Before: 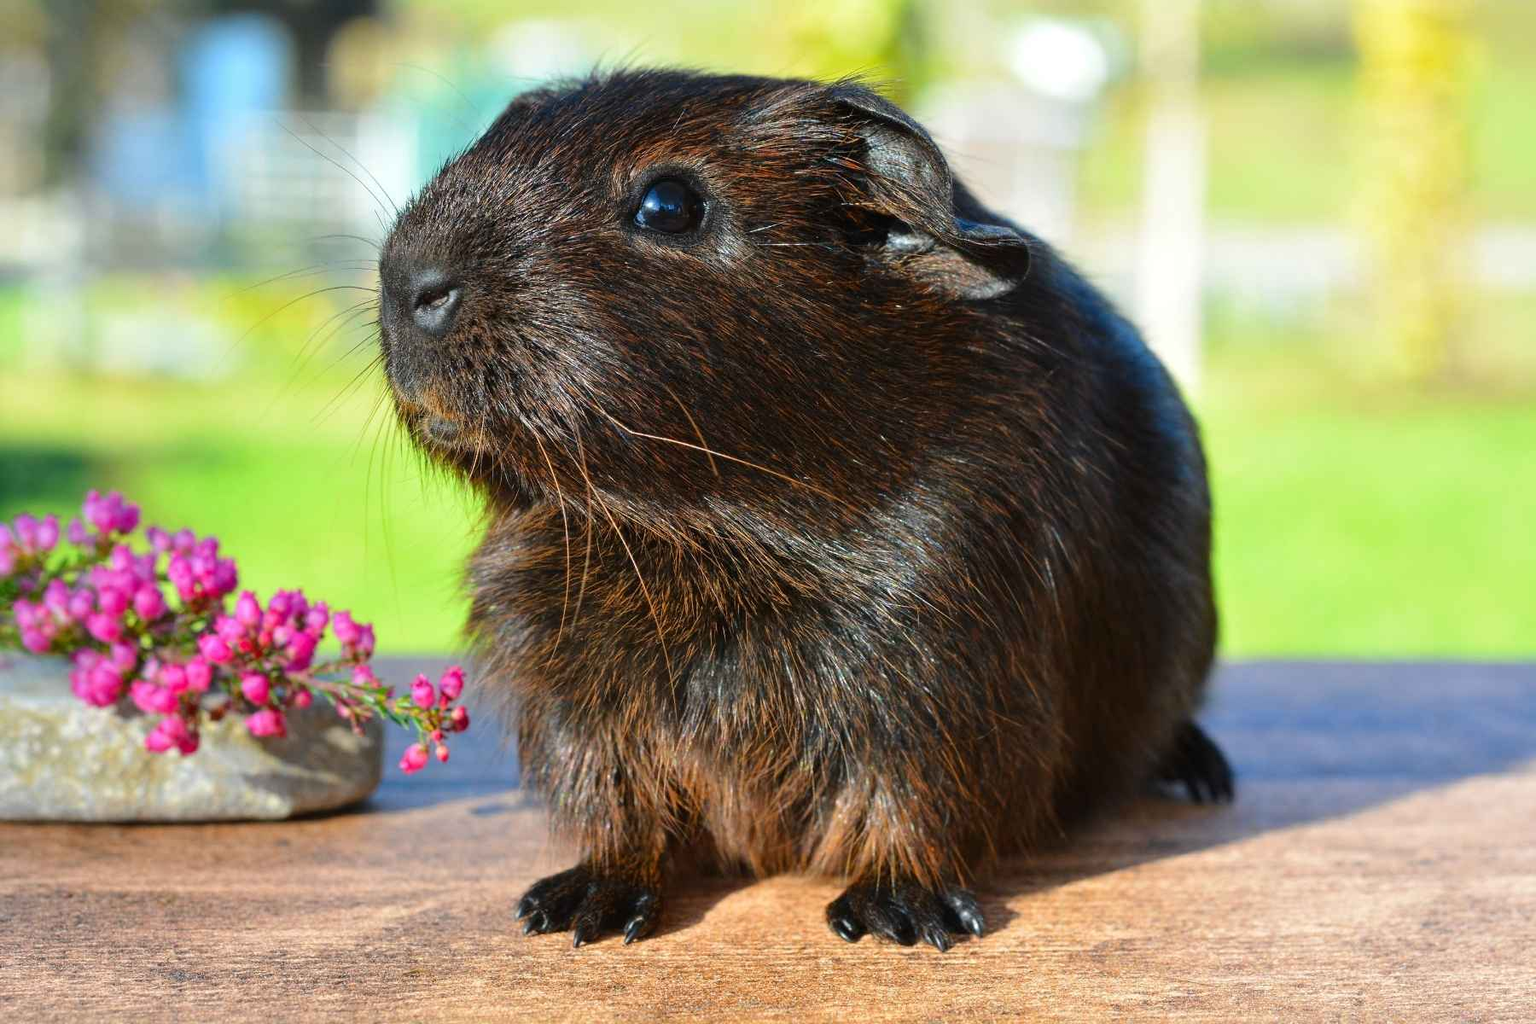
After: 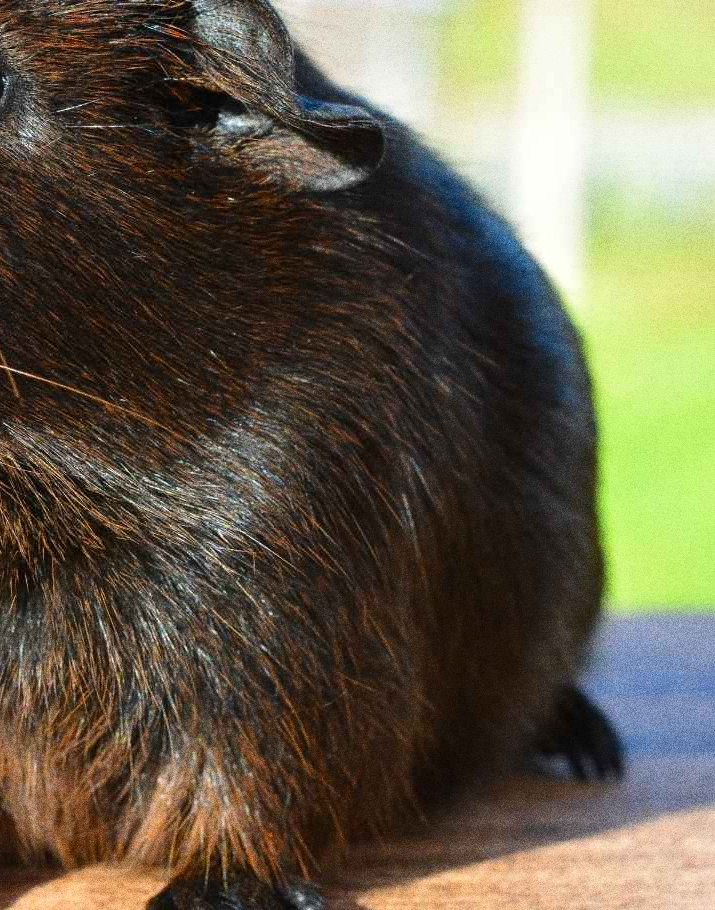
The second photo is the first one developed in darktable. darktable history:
grain: coarseness 10.62 ISO, strength 55.56%
crop: left 45.721%, top 13.393%, right 14.118%, bottom 10.01%
